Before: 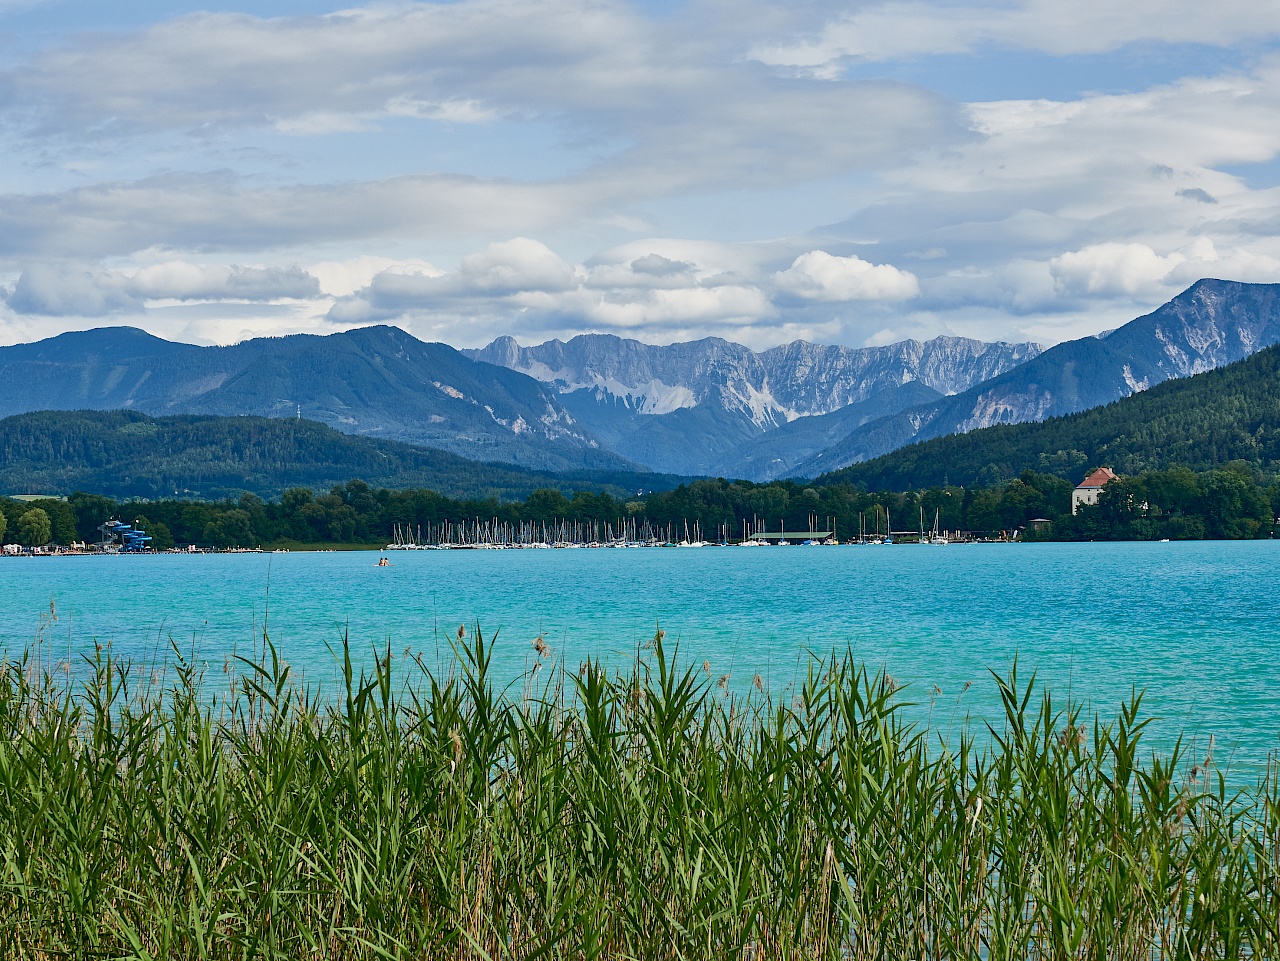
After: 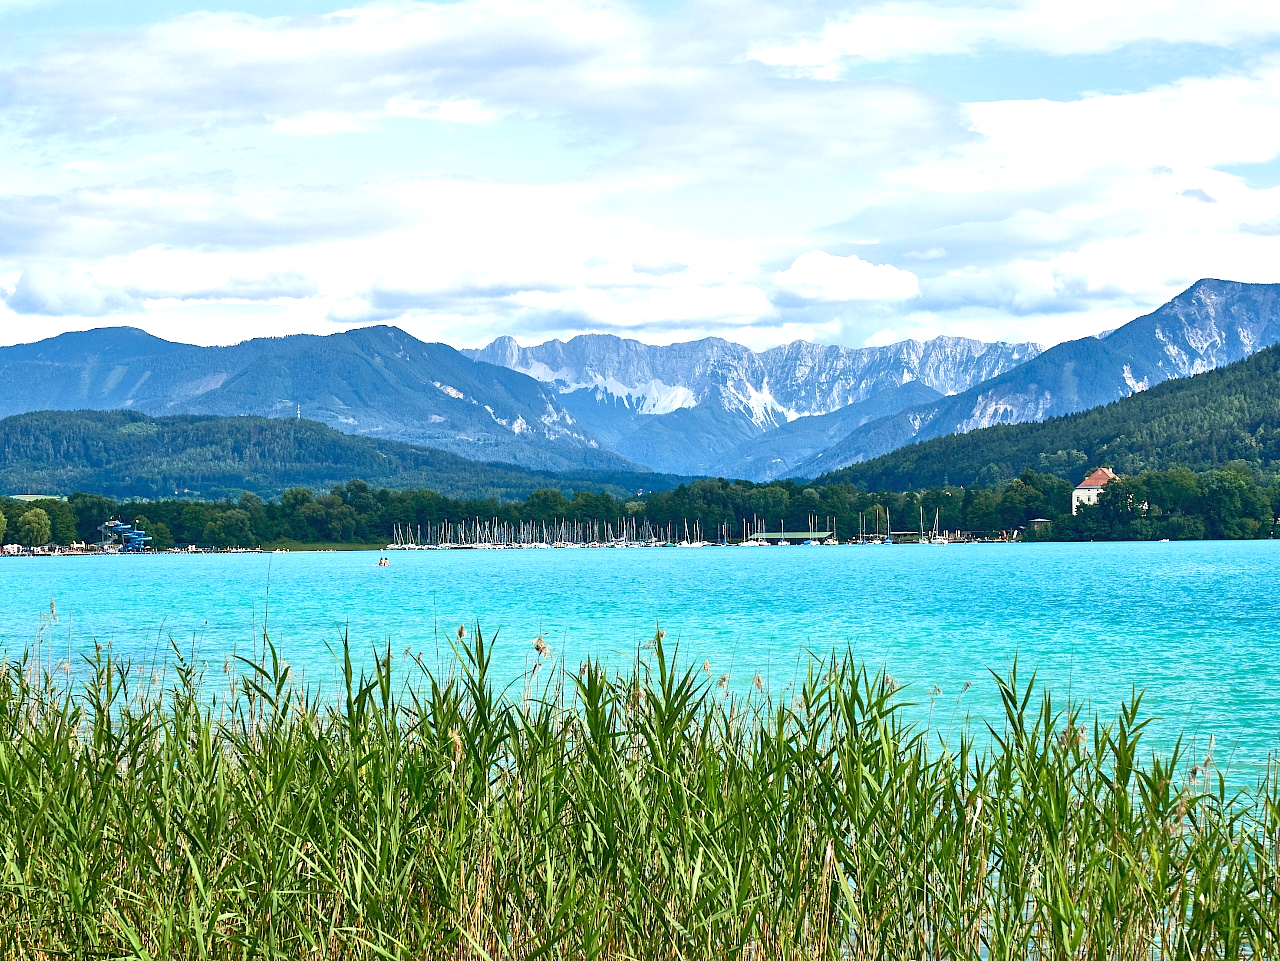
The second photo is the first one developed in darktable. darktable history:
white balance: red 1.009, blue 0.985
exposure: black level correction 0, exposure 1 EV, compensate exposure bias true, compensate highlight preservation false
